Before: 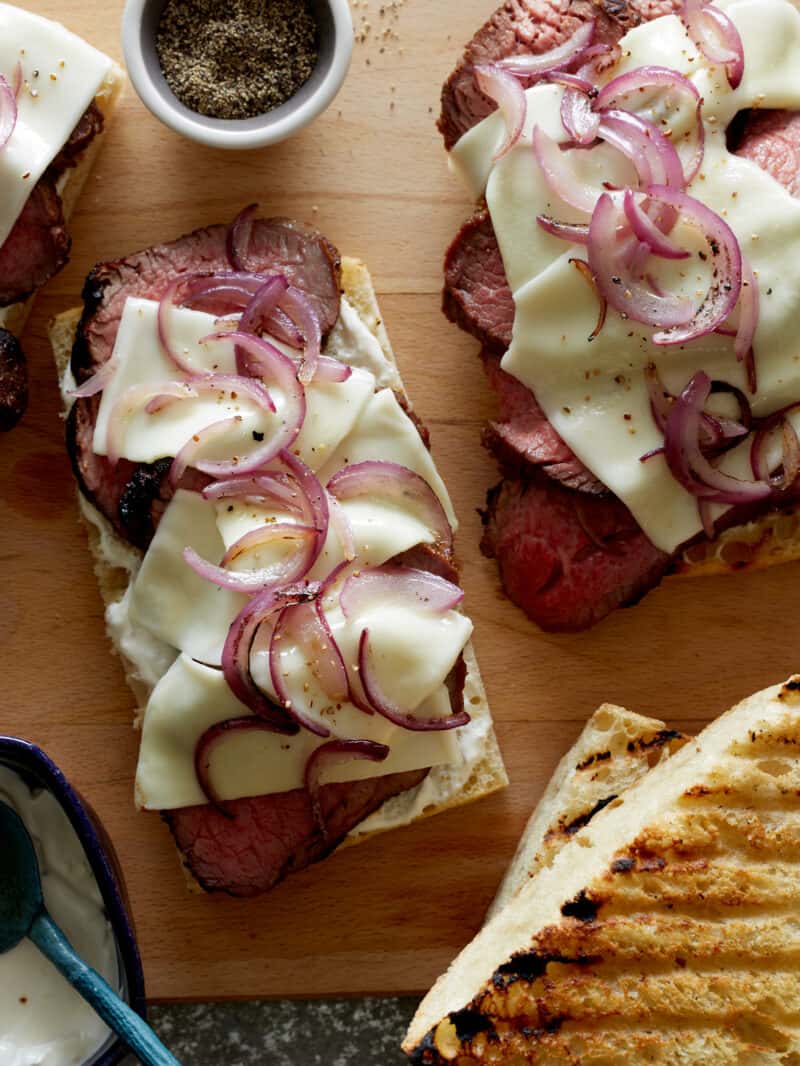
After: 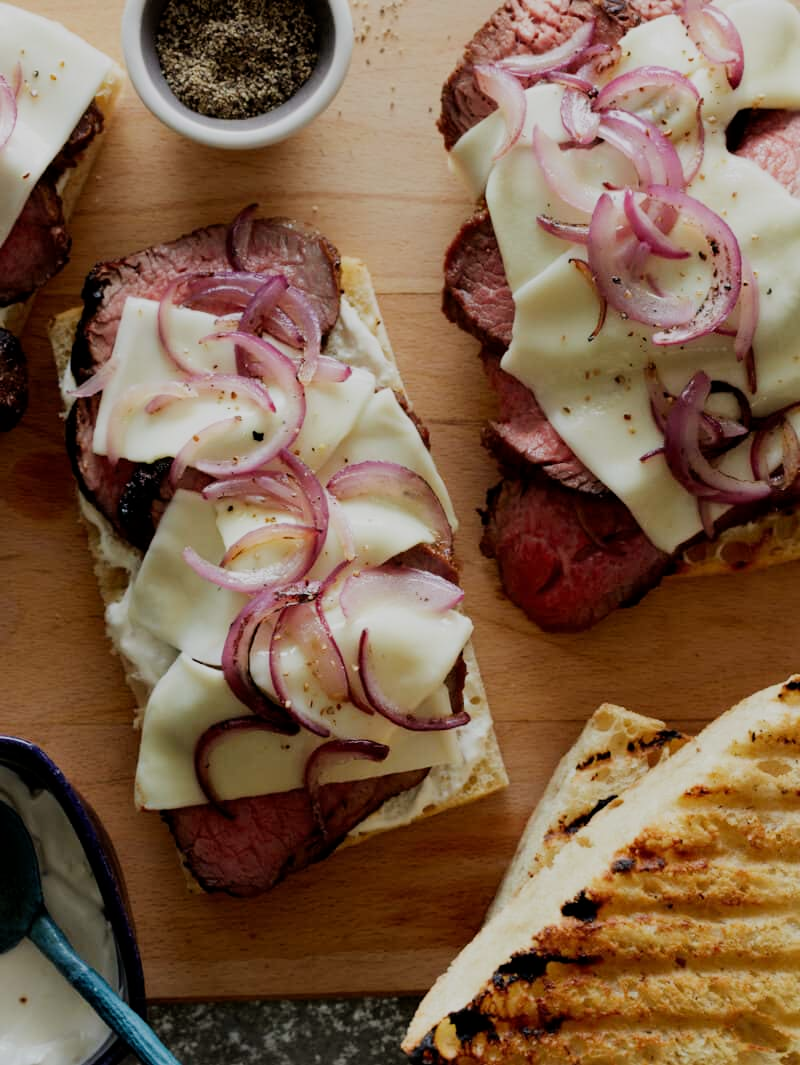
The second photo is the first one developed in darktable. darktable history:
filmic rgb: black relative exposure -16 EV, white relative exposure 6.08 EV, hardness 5.23
crop: bottom 0.065%
